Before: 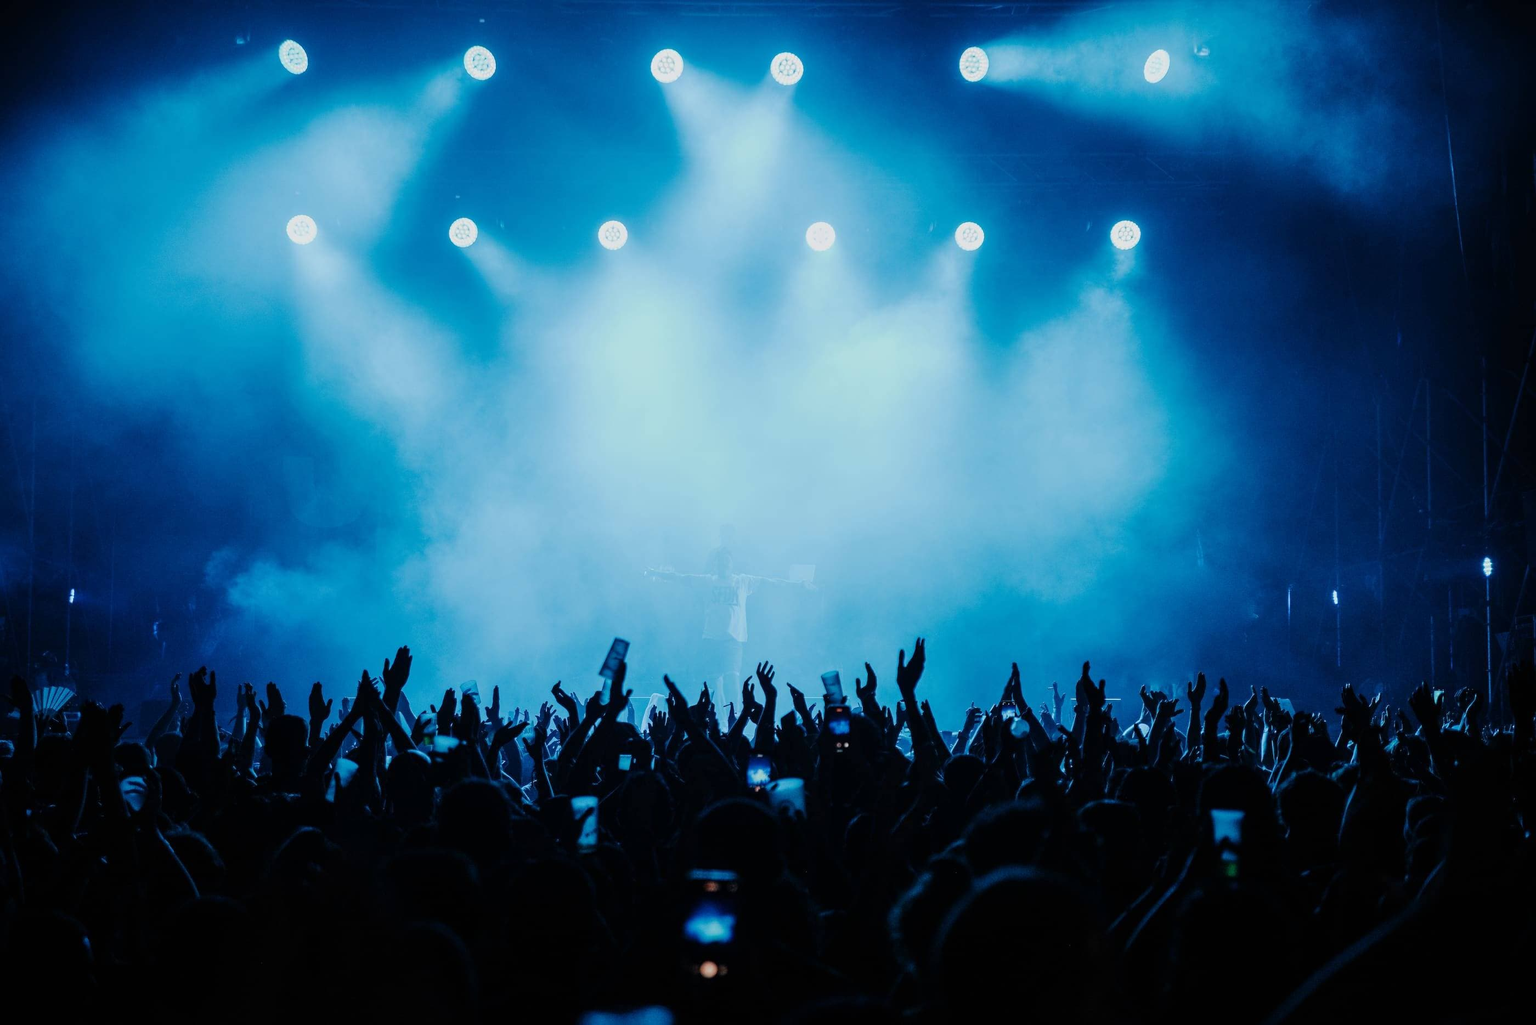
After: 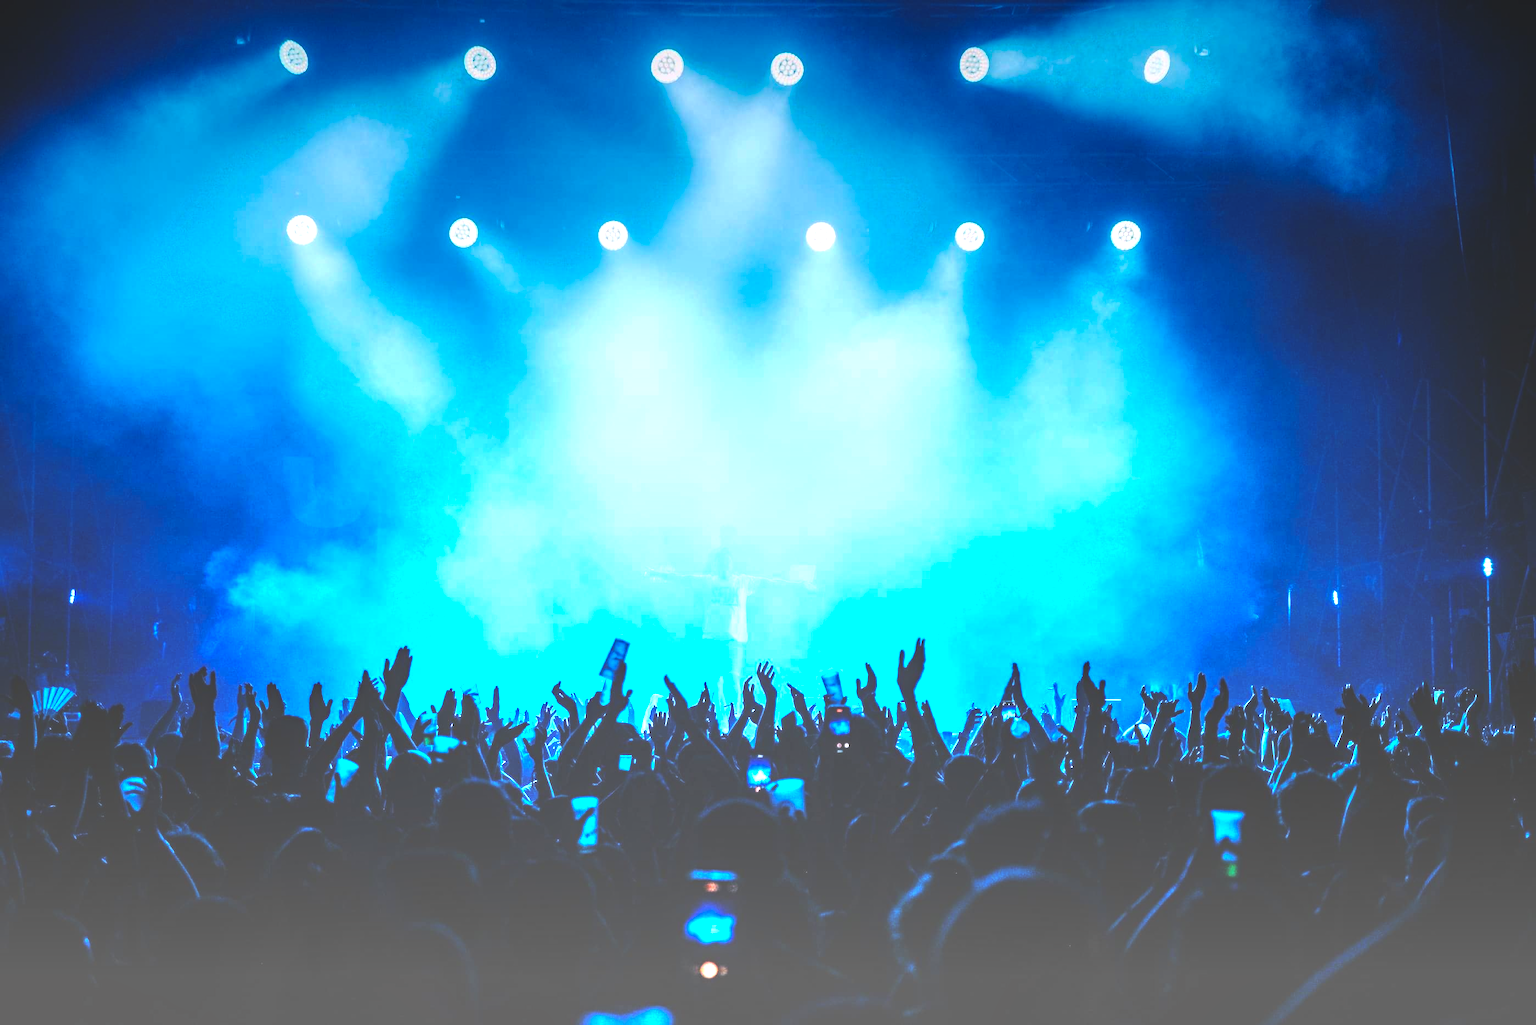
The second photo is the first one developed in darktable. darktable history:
color balance rgb: perceptual saturation grading › global saturation 25%, global vibrance 20%
haze removal: compatibility mode true, adaptive false
white balance: red 1.009, blue 1.027
graduated density: density -3.9 EV
exposure: black level correction -0.015, compensate highlight preservation false
local contrast: on, module defaults
